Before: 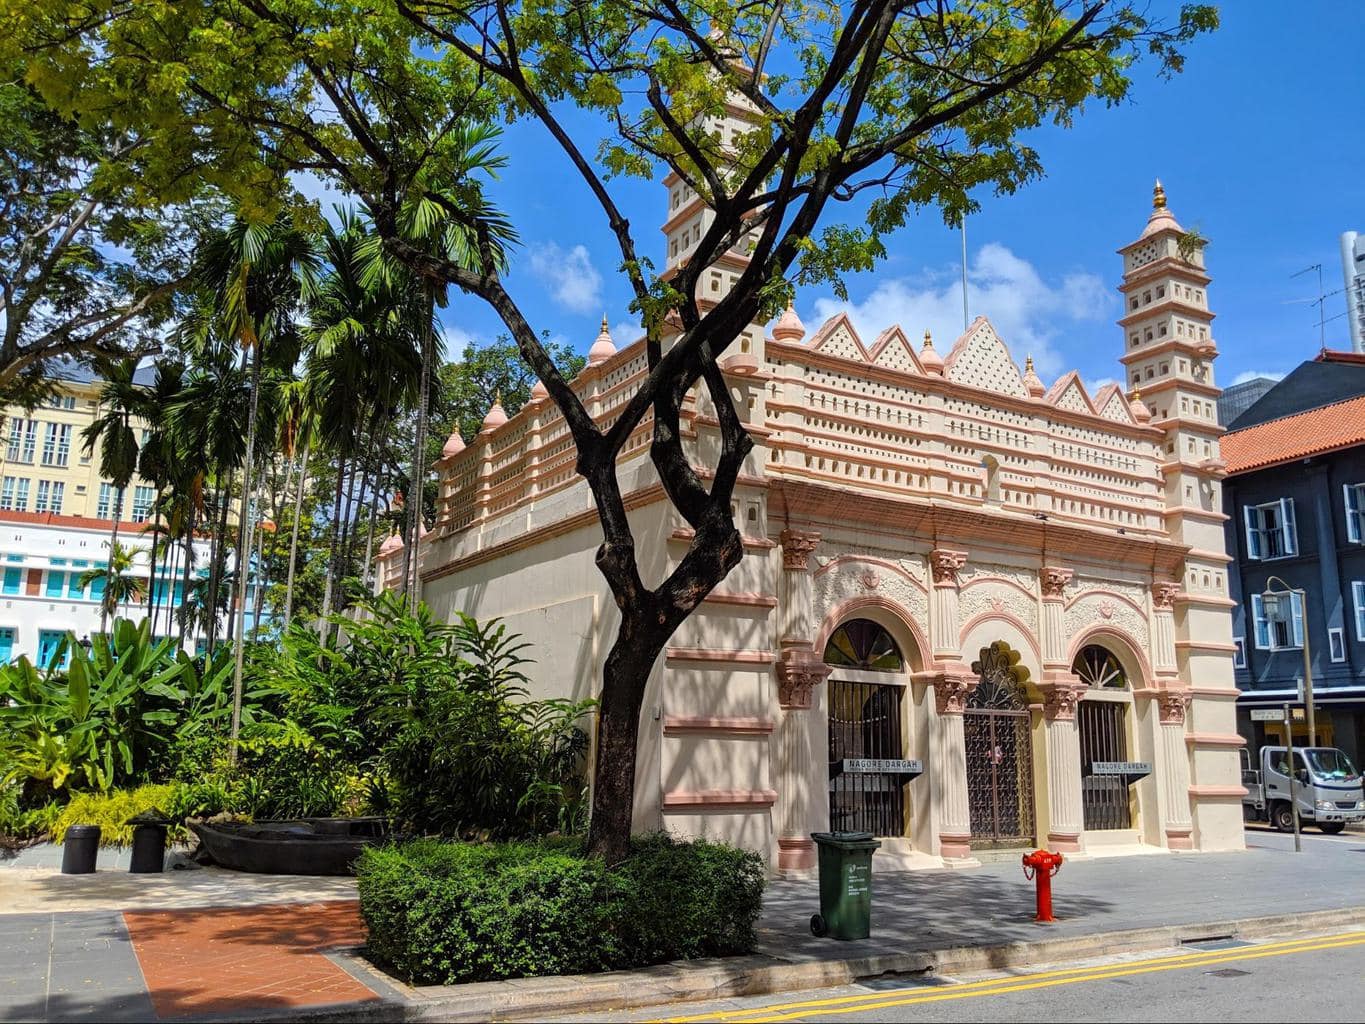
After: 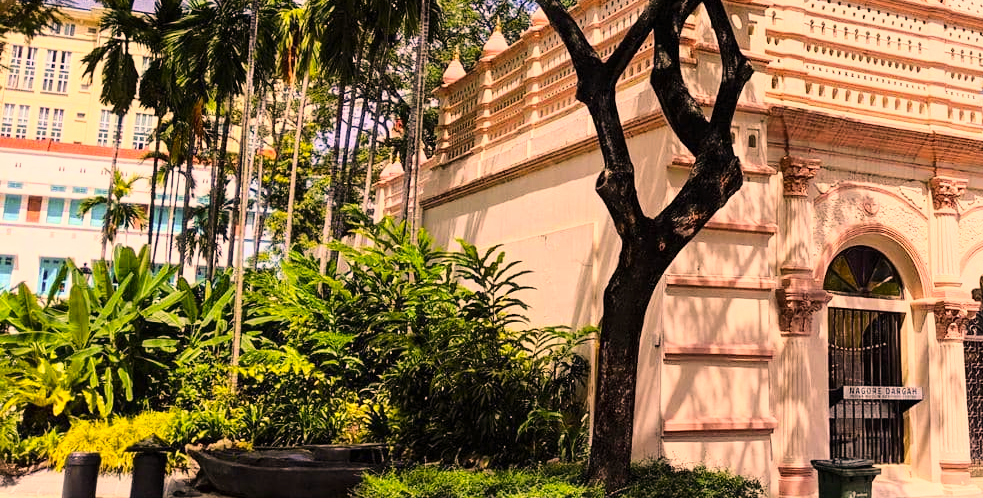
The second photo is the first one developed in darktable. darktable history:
crop: top 36.465%, right 27.937%, bottom 14.84%
base curve: curves: ch0 [(0, 0) (0.028, 0.03) (0.121, 0.232) (0.46, 0.748) (0.859, 0.968) (1, 1)]
color correction: highlights a* 22.07, highlights b* 21.93
